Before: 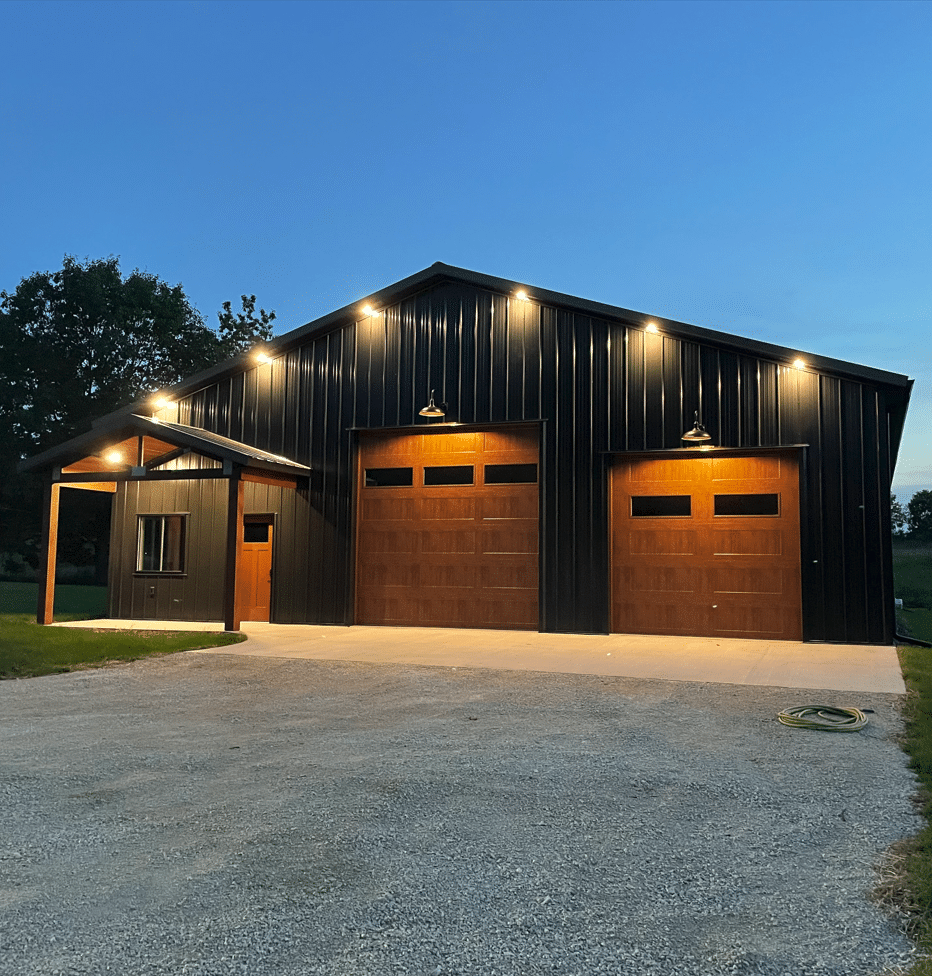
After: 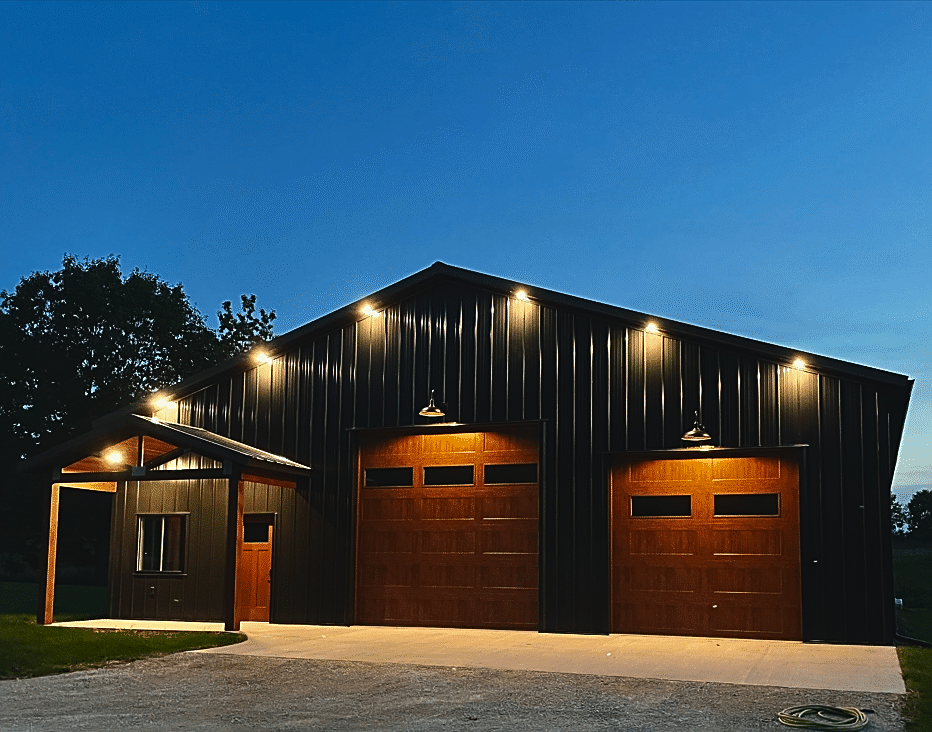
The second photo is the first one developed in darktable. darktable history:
sharpen: on, module defaults
crop: bottom 24.967%
exposure: black level correction -0.025, exposure -0.117 EV, compensate highlight preservation false
contrast brightness saturation: contrast 0.19, brightness -0.24, saturation 0.11
